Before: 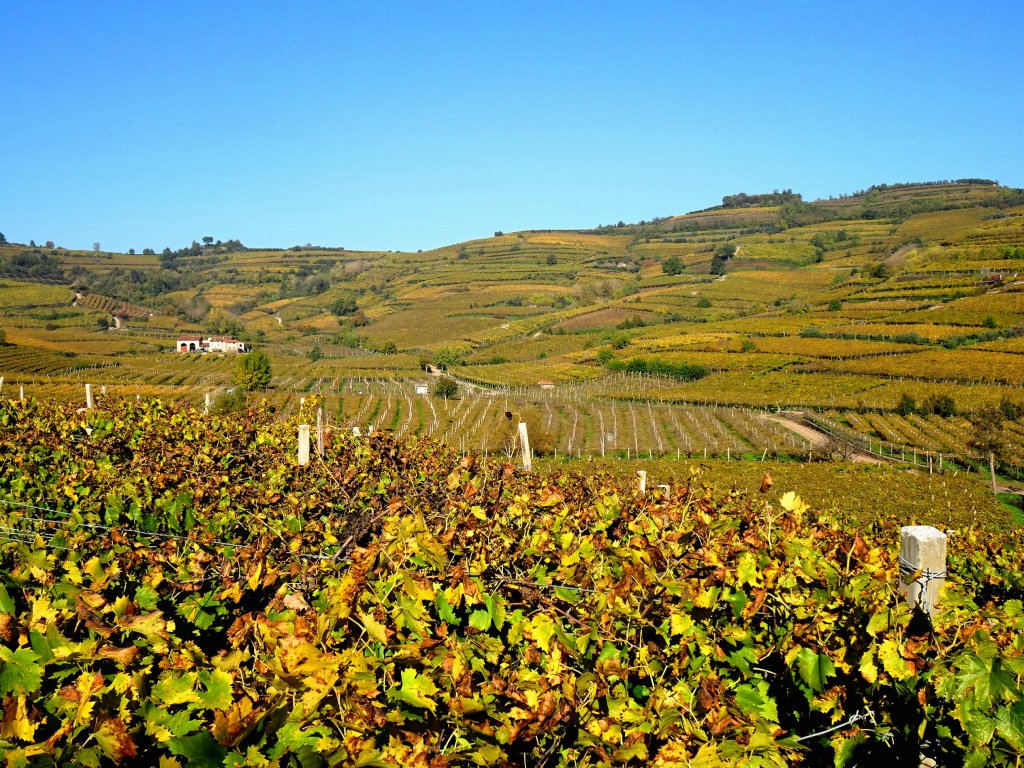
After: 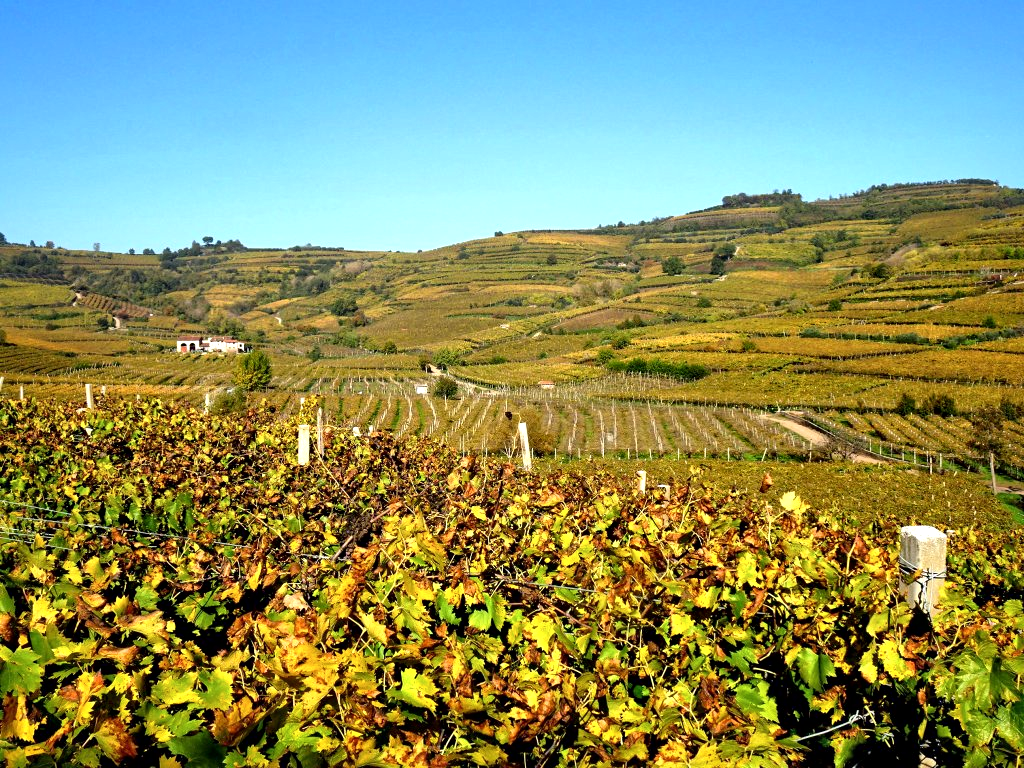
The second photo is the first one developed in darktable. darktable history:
exposure: exposure 0.217 EV, compensate highlight preservation false
tone equalizer: on, module defaults
local contrast: mode bilateral grid, contrast 25, coarseness 60, detail 151%, midtone range 0.2
